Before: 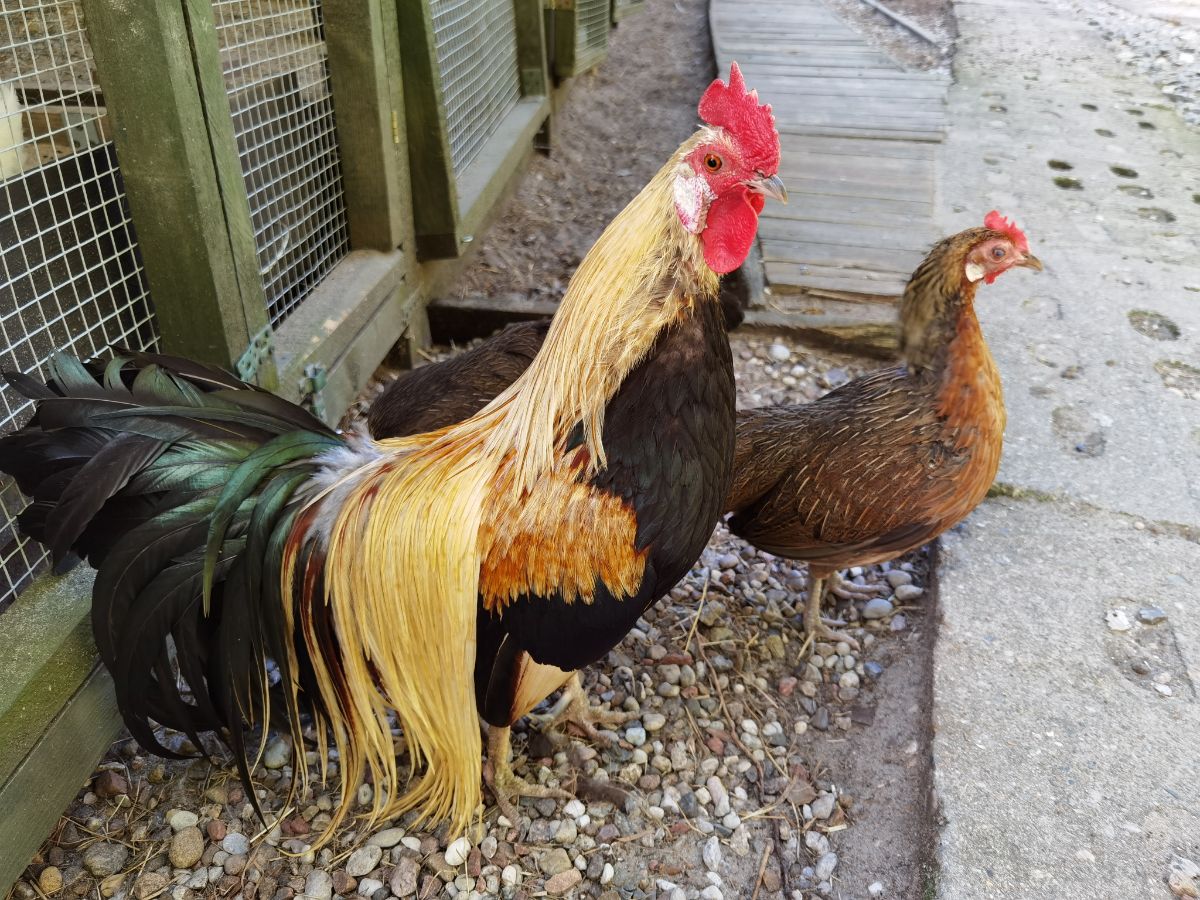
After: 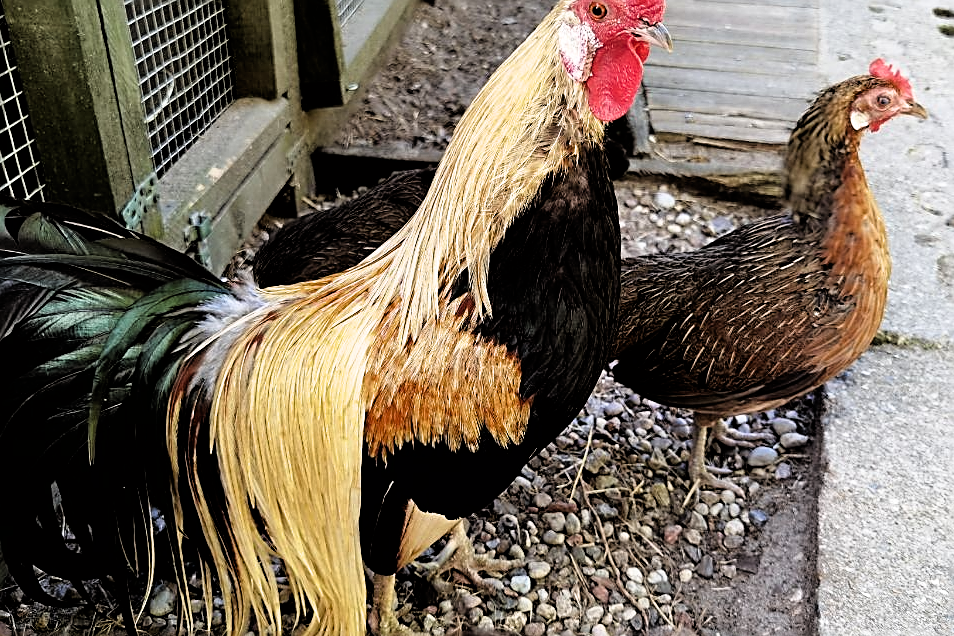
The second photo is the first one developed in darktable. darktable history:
crop: left 9.607%, top 16.951%, right 10.874%, bottom 12.304%
sharpen: amount 0.885
filmic rgb: black relative exposure -3.66 EV, white relative exposure 2.44 EV, hardness 3.29
